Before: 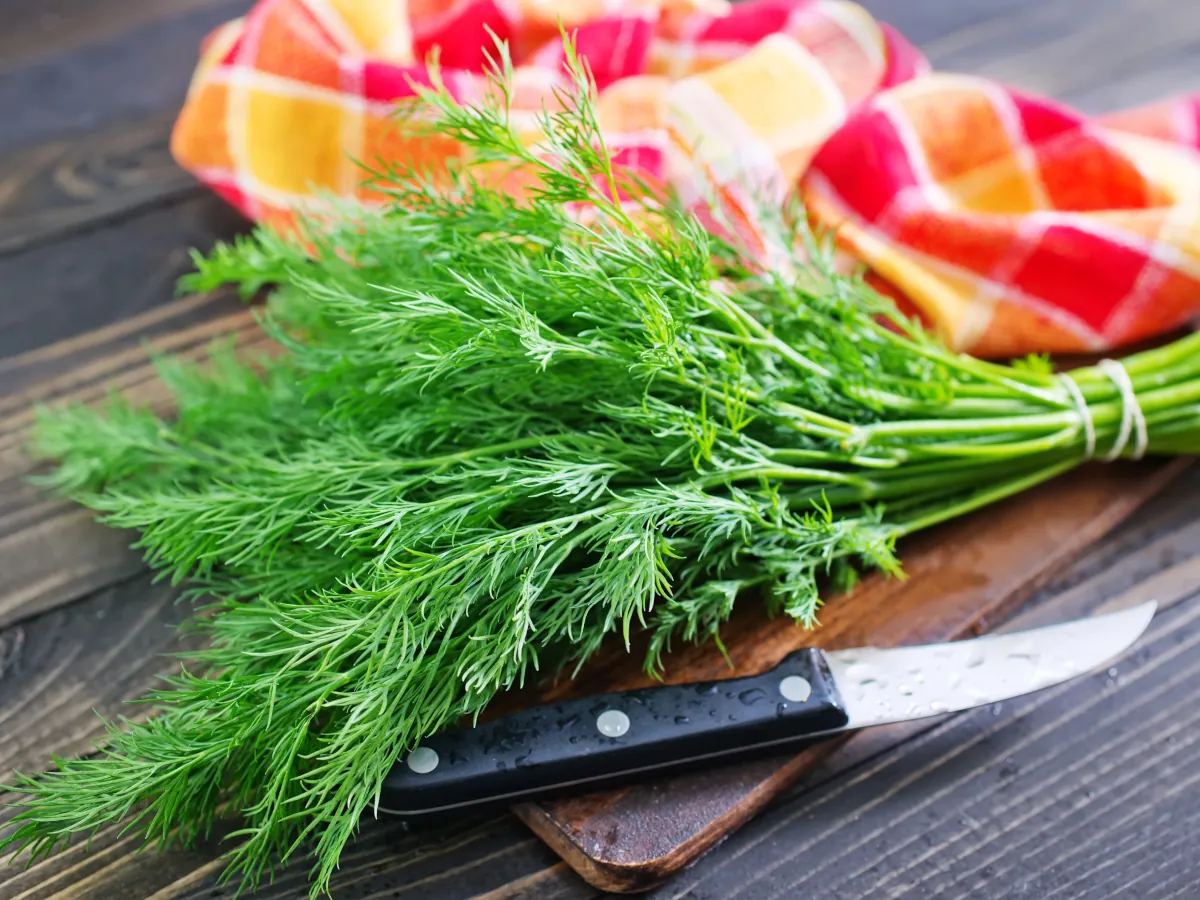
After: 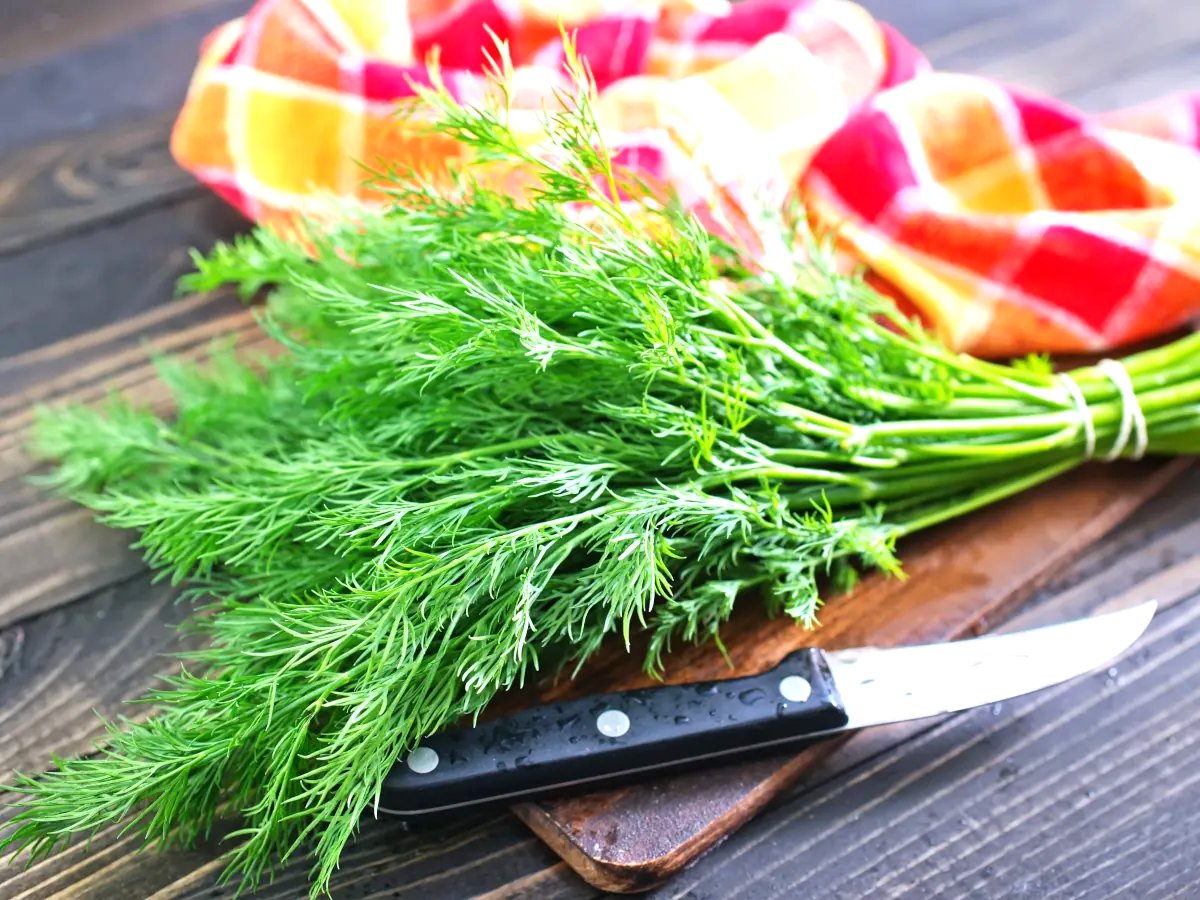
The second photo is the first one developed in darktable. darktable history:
exposure: exposure 0.648 EV, compensate highlight preservation false
white balance: red 1.004, blue 1.024
